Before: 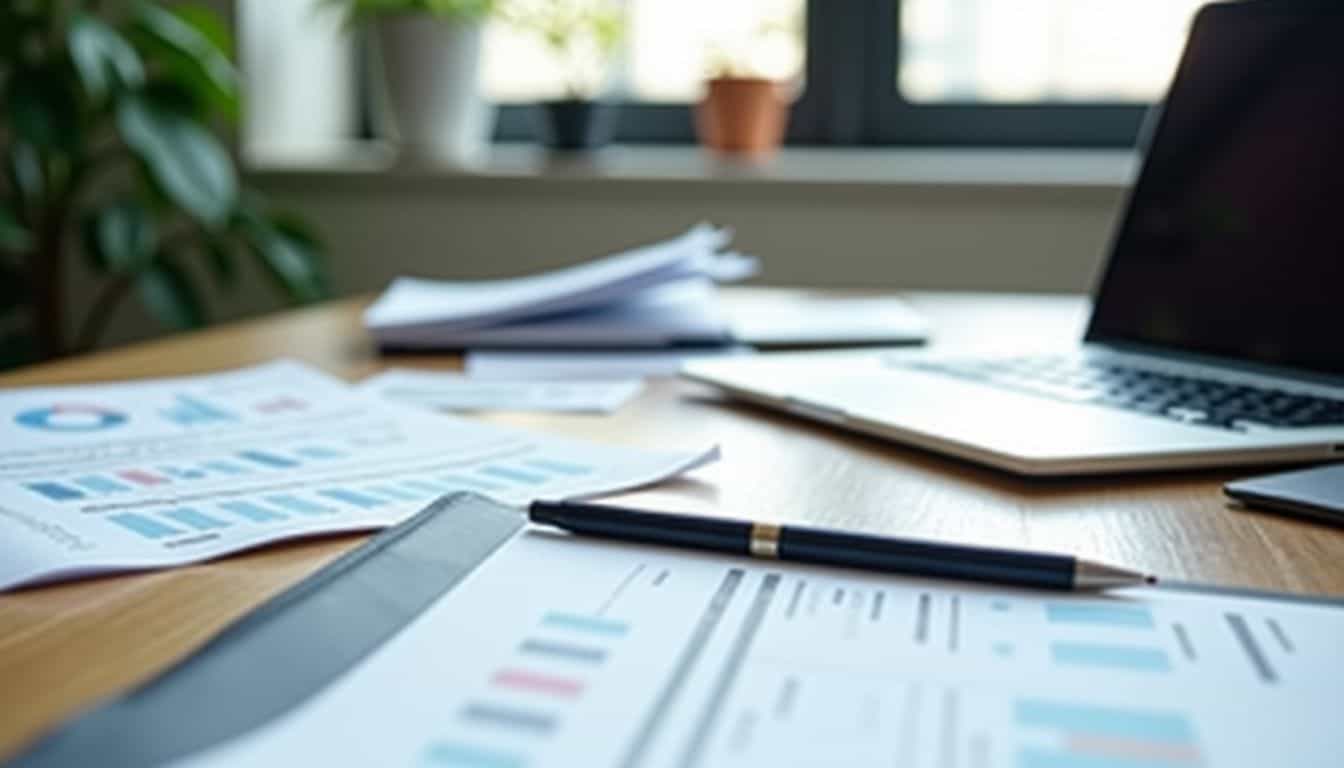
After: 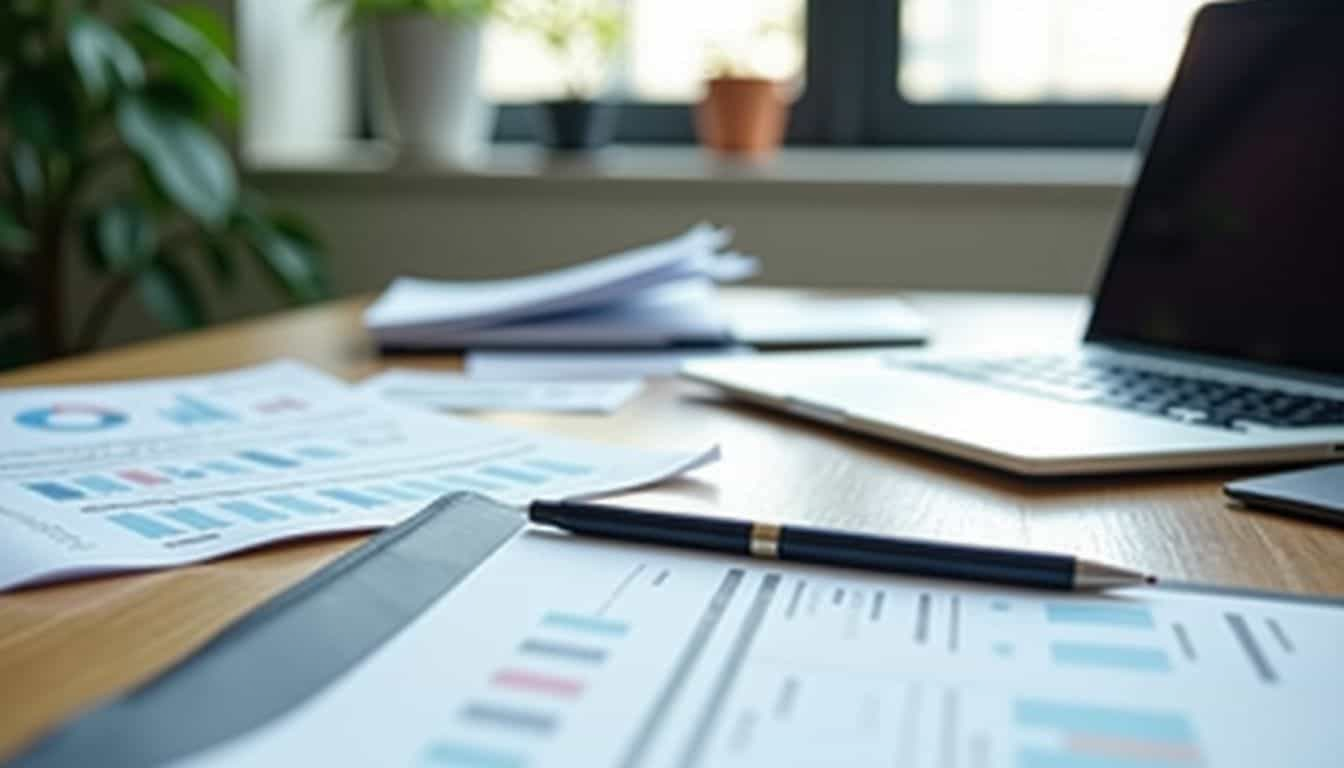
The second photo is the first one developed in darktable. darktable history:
shadows and highlights: shadows 25.05, highlights -23.46
